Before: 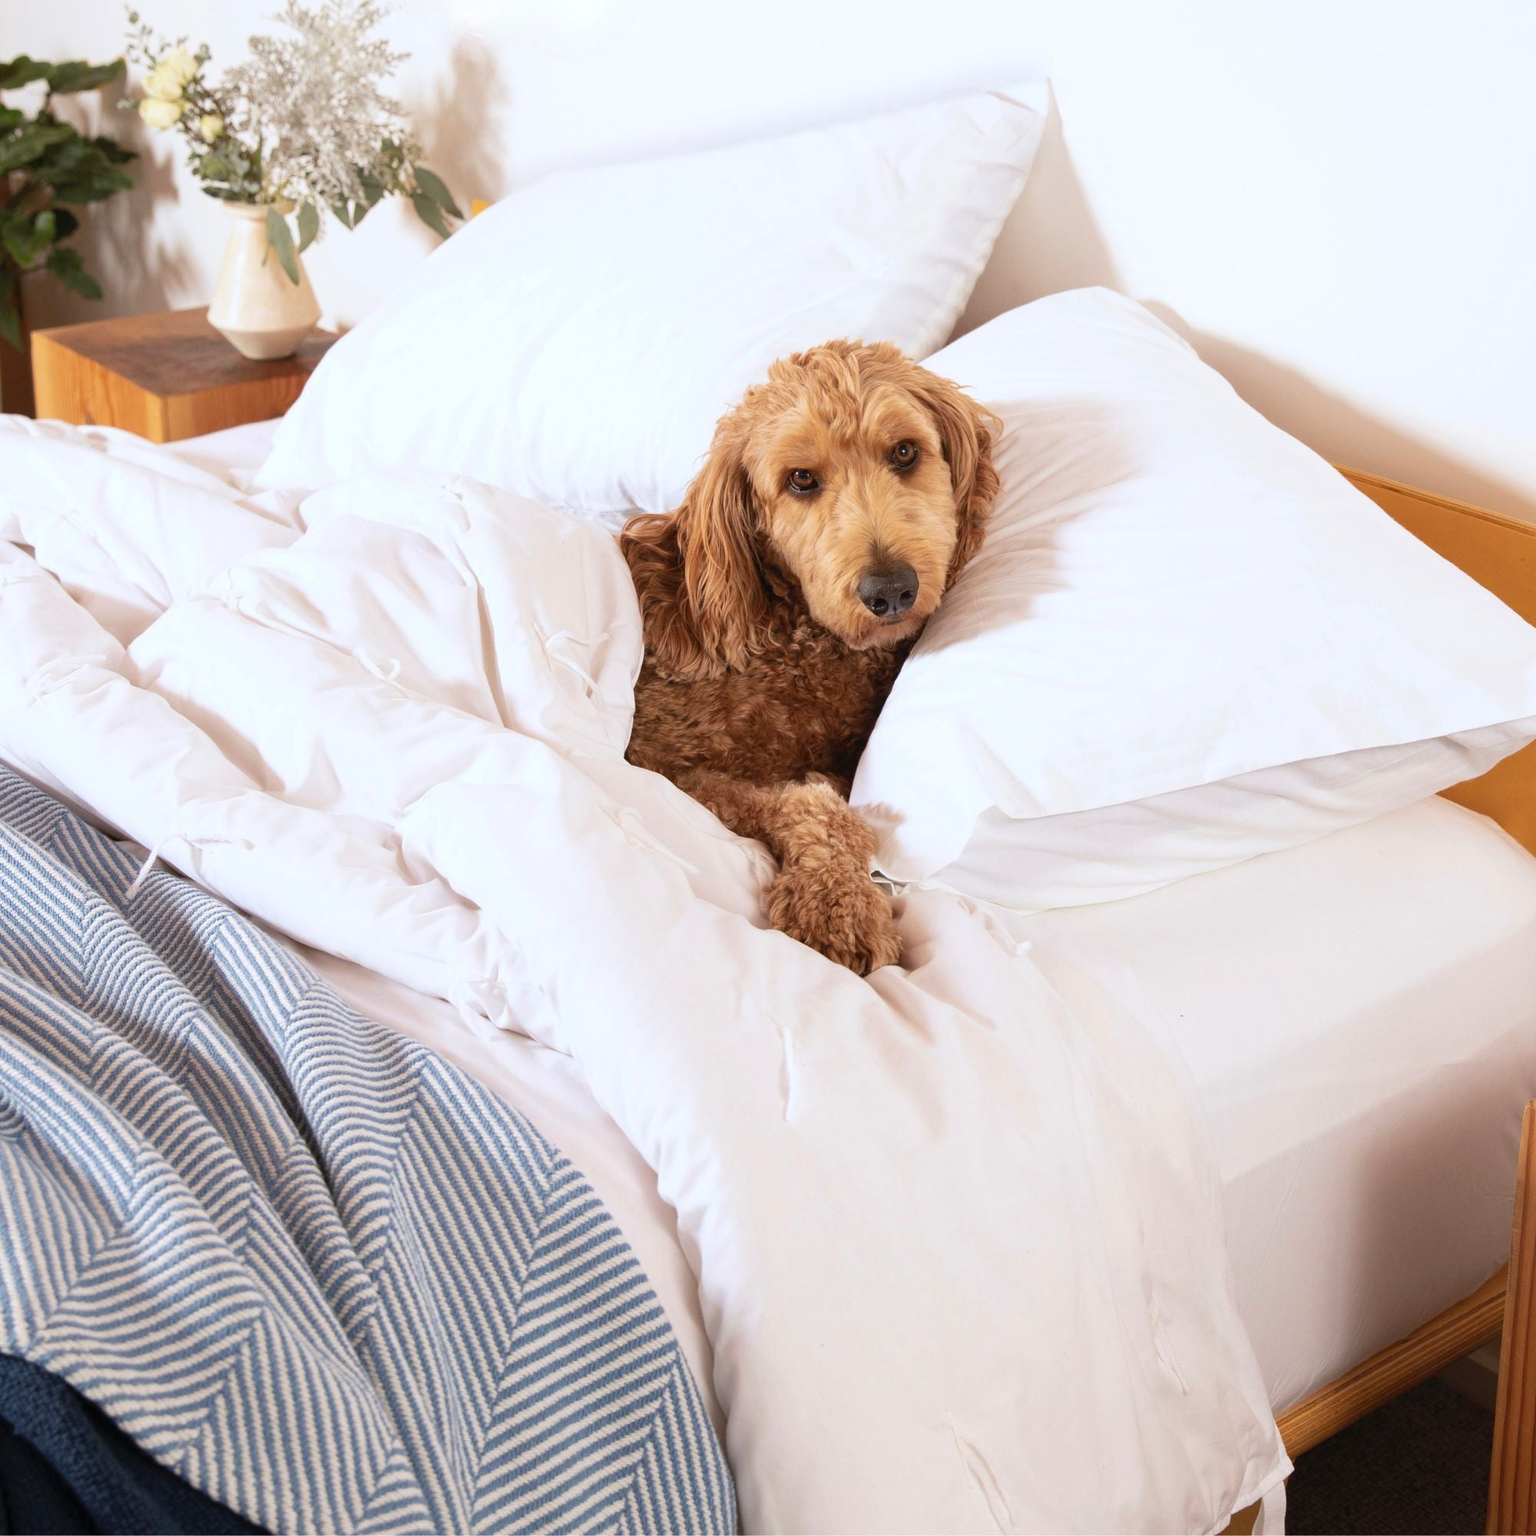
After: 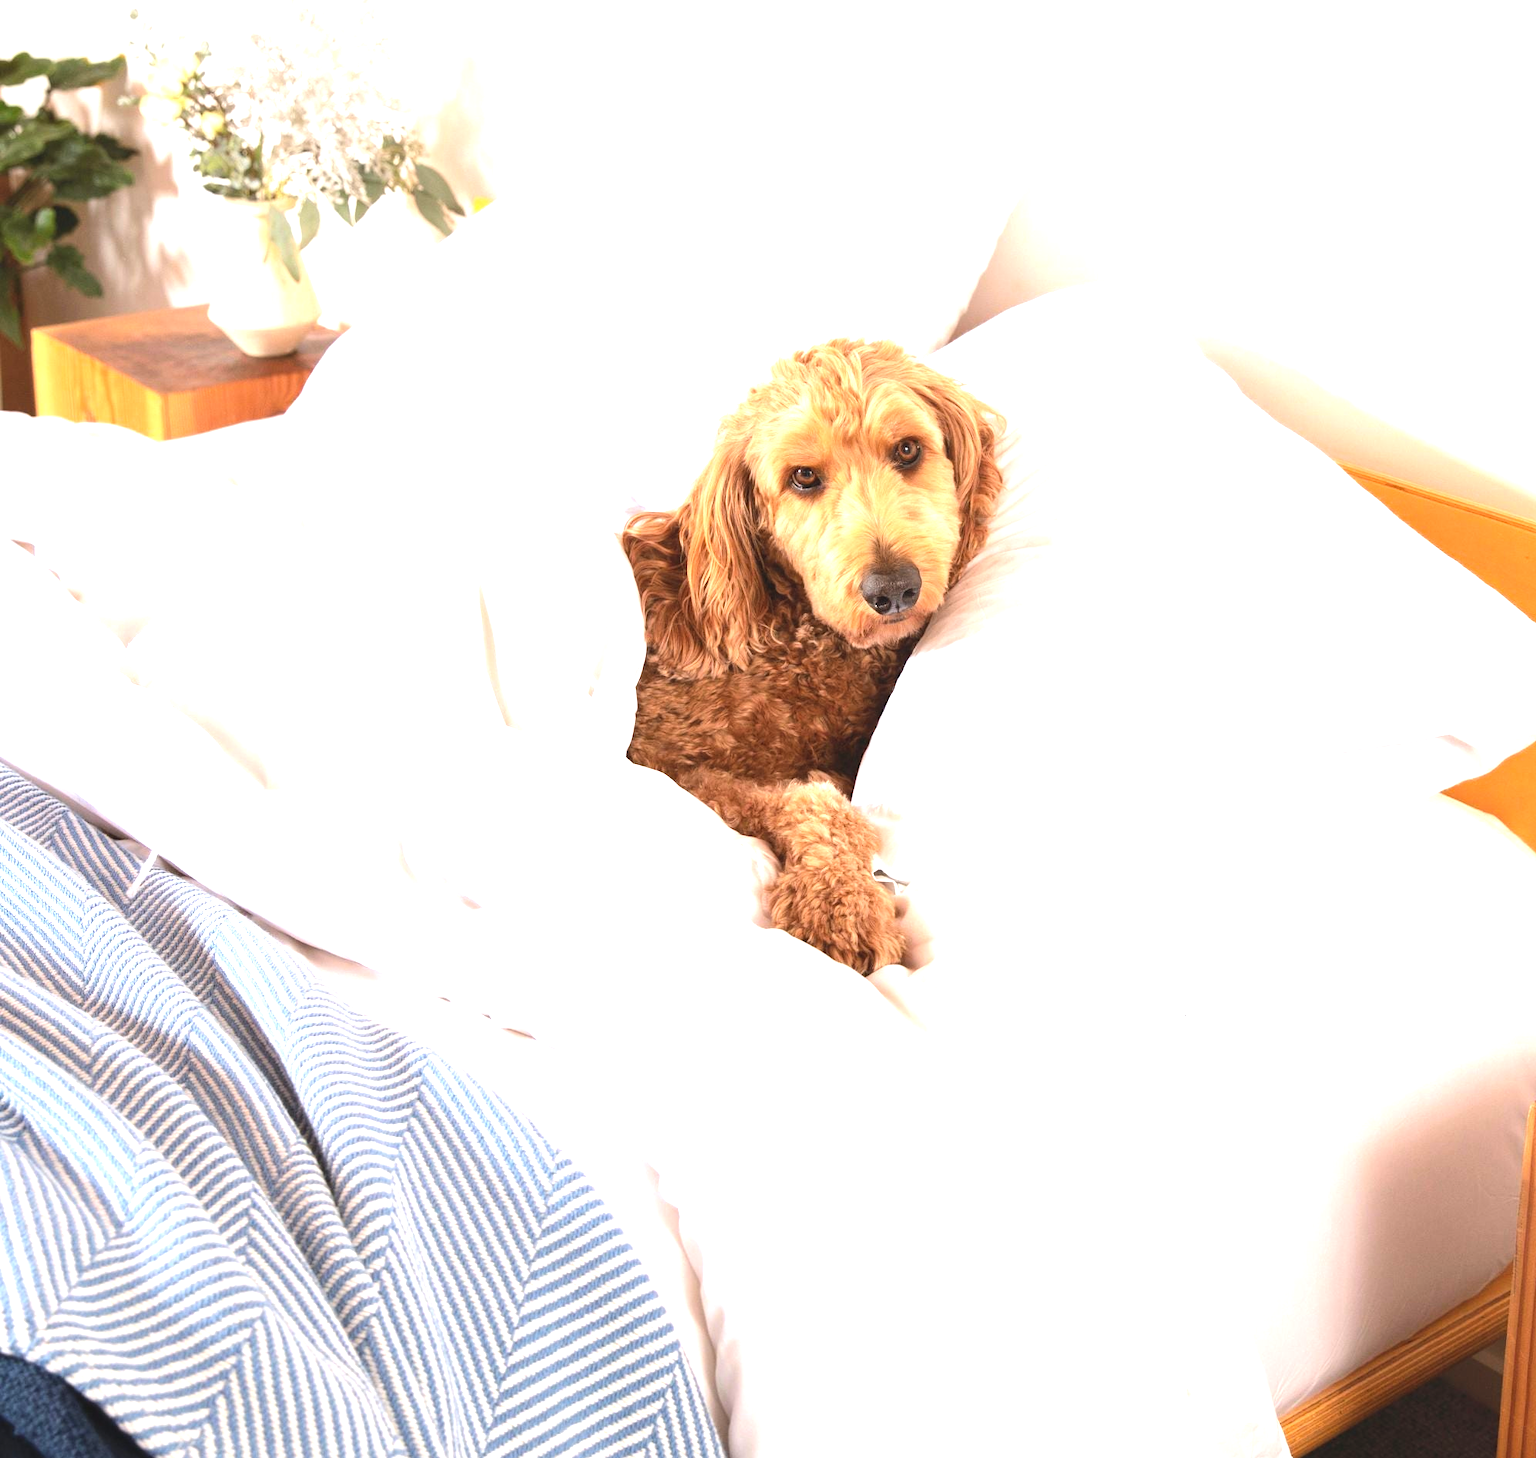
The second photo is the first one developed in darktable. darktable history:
crop: top 0.263%, right 0.257%, bottom 5.072%
exposure: black level correction 0, exposure 0.947 EV, compensate highlight preservation false
tone equalizer: -8 EV -0.416 EV, -7 EV -0.373 EV, -6 EV -0.363 EV, -5 EV -0.244 EV, -3 EV 0.22 EV, -2 EV 0.332 EV, -1 EV 0.398 EV, +0 EV 0.43 EV, edges refinement/feathering 500, mask exposure compensation -1.57 EV, preserve details no
contrast brightness saturation: contrast -0.094, brightness 0.044, saturation 0.077
